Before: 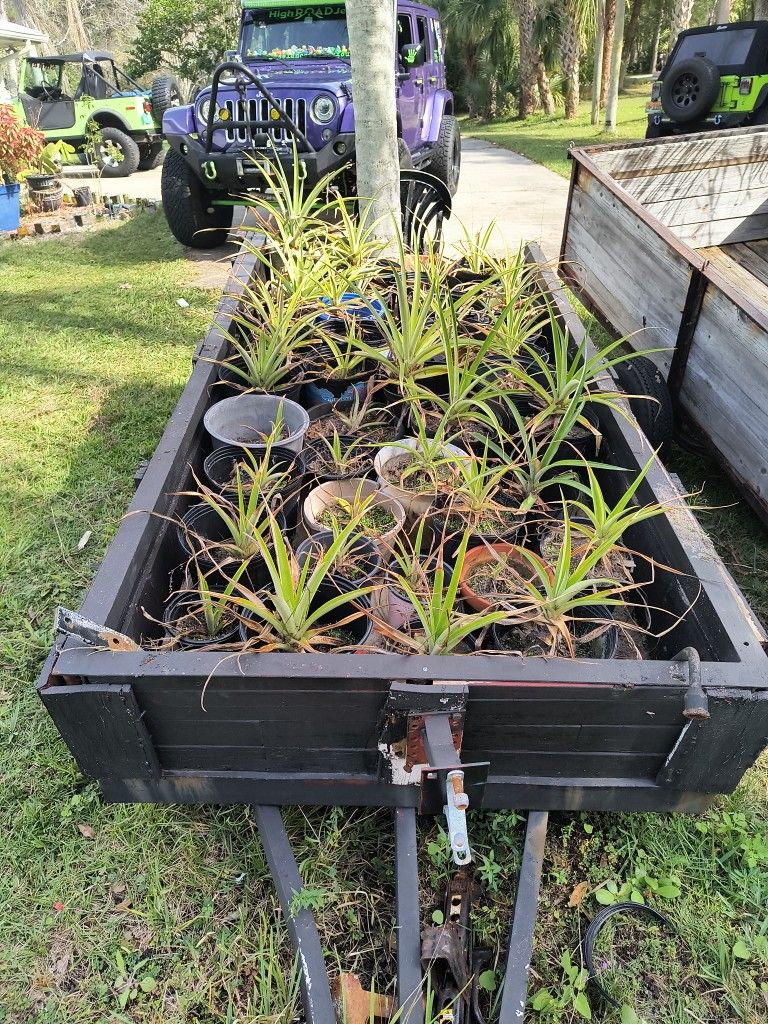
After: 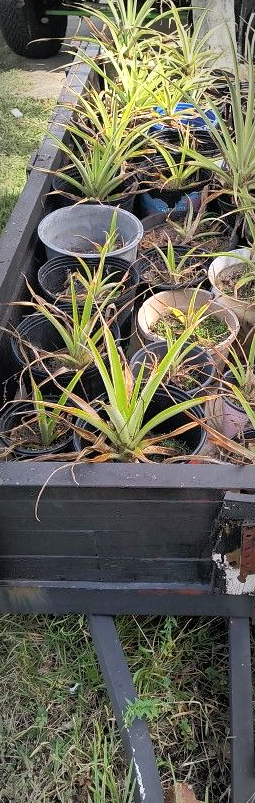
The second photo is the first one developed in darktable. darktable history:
shadows and highlights: shadows -89.96, highlights 90.26, soften with gaussian
crop and rotate: left 21.661%, top 18.577%, right 45.105%, bottom 2.985%
vignetting: automatic ratio true
color correction: highlights b* -0.052
tone equalizer: -8 EV -0.497 EV, -7 EV -0.283 EV, -6 EV -0.046 EV, -5 EV 0.415 EV, -4 EV 0.956 EV, -3 EV 0.787 EV, -2 EV -0.005 EV, -1 EV 0.131 EV, +0 EV -0.017 EV
